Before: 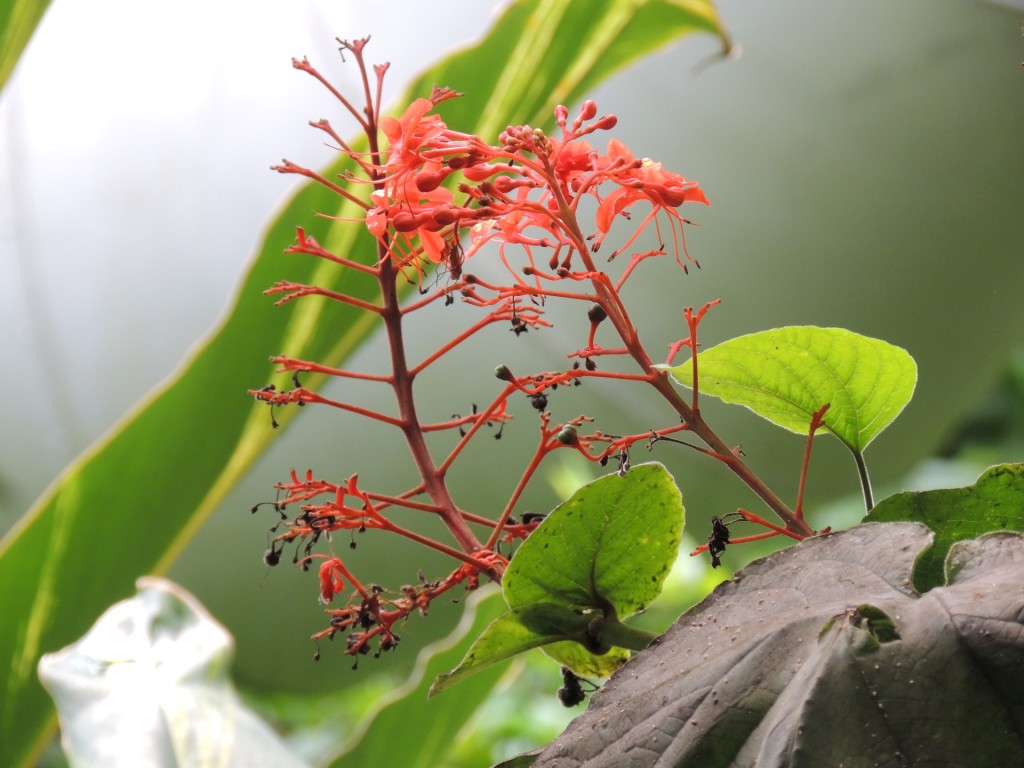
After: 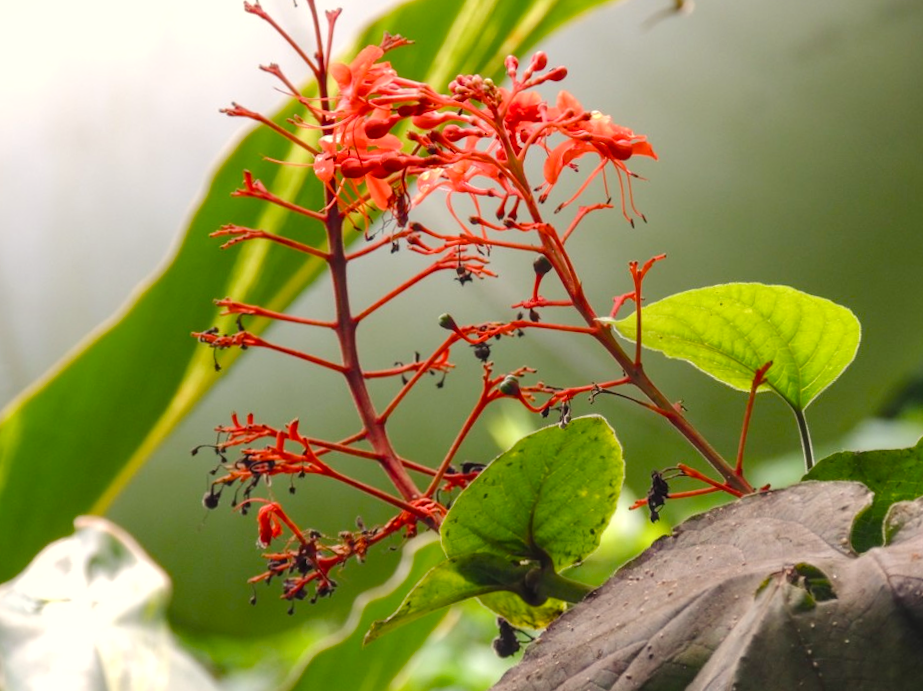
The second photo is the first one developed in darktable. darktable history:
crop and rotate: angle -1.96°, left 3.097%, top 4.154%, right 1.586%, bottom 0.529%
rotate and perspective: rotation -0.45°, automatic cropping original format, crop left 0.008, crop right 0.992, crop top 0.012, crop bottom 0.988
local contrast: on, module defaults
color balance rgb: shadows lift › chroma 3%, shadows lift › hue 280.8°, power › hue 330°, highlights gain › chroma 3%, highlights gain › hue 75.6°, global offset › luminance 0.7%, perceptual saturation grading › global saturation 20%, perceptual saturation grading › highlights -25%, perceptual saturation grading › shadows 50%, global vibrance 20.33%
